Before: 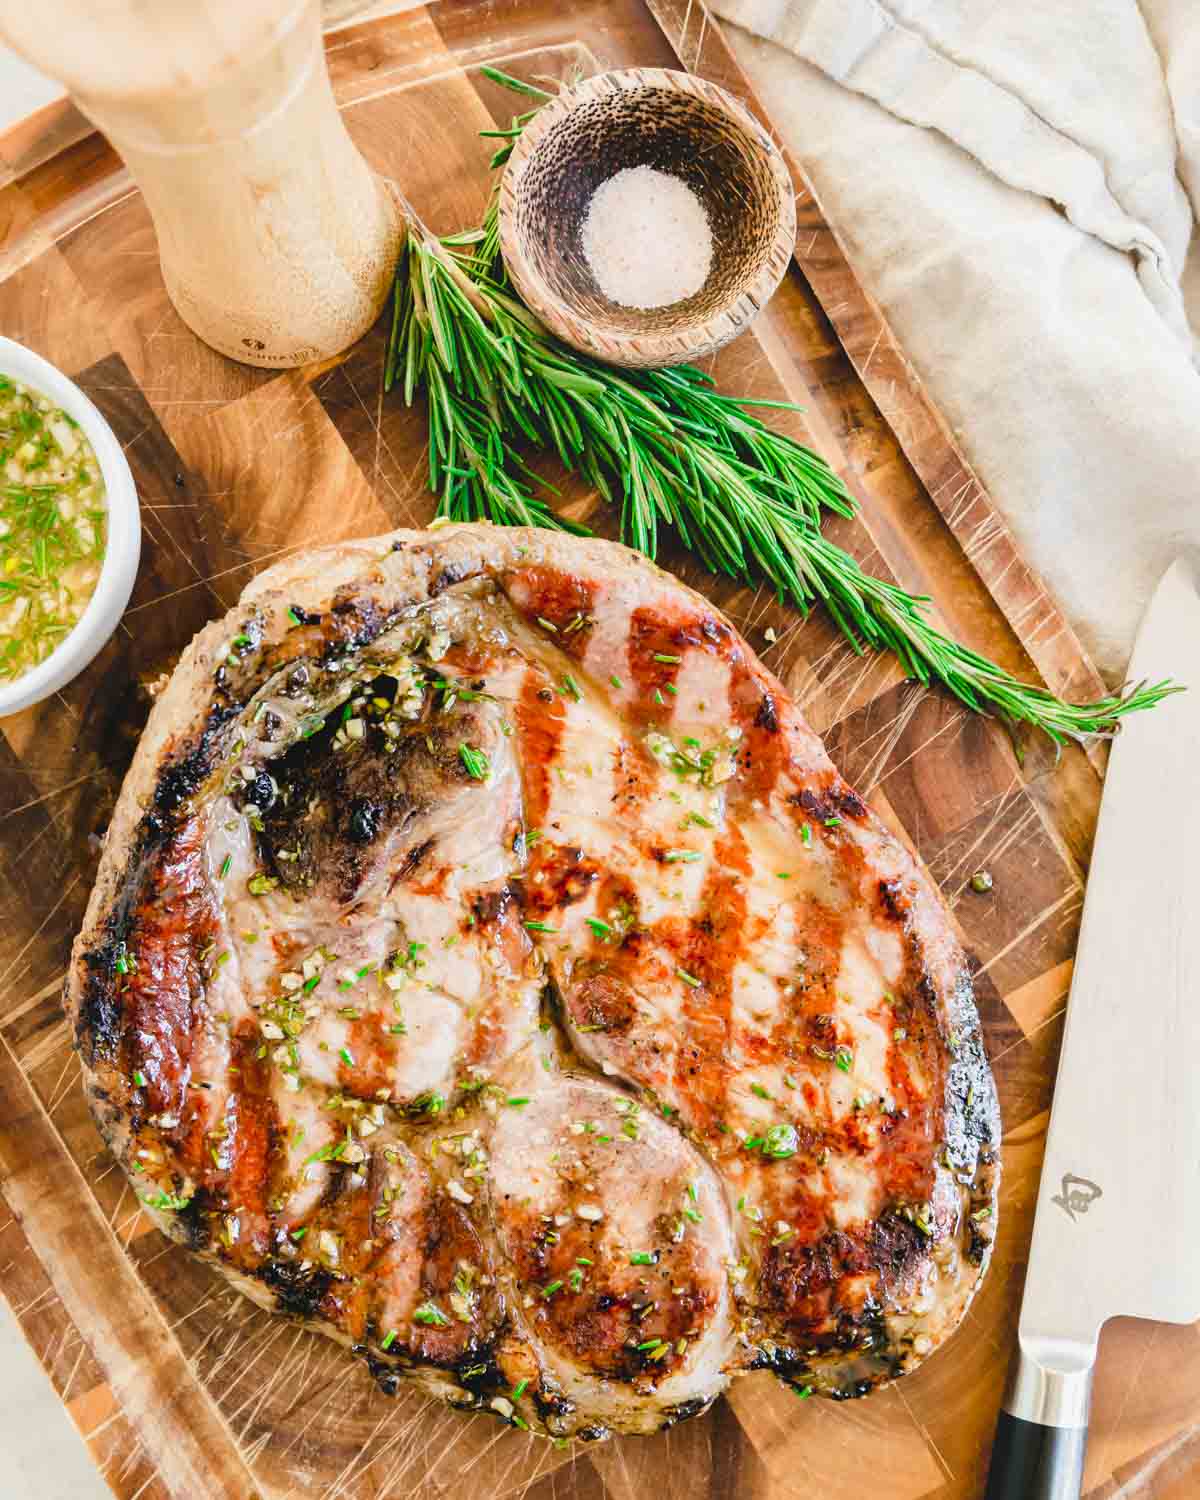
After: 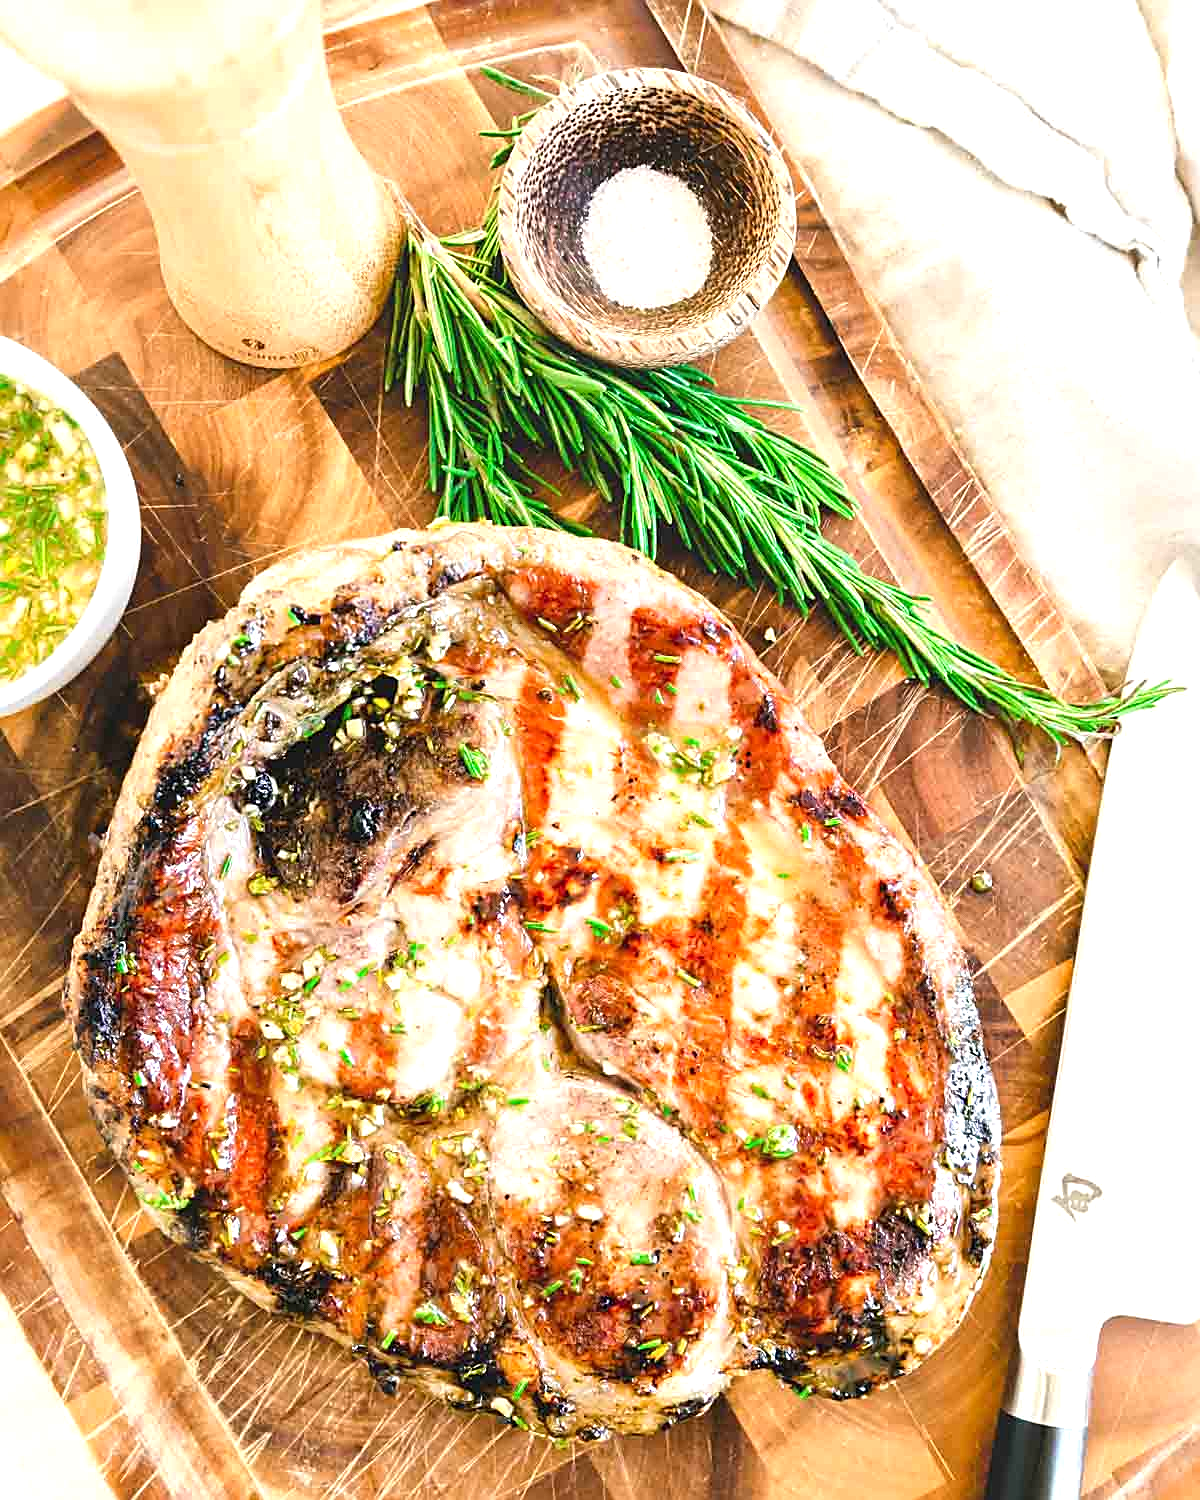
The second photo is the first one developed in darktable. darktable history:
exposure: exposure 0.663 EV, compensate highlight preservation false
sharpen: on, module defaults
